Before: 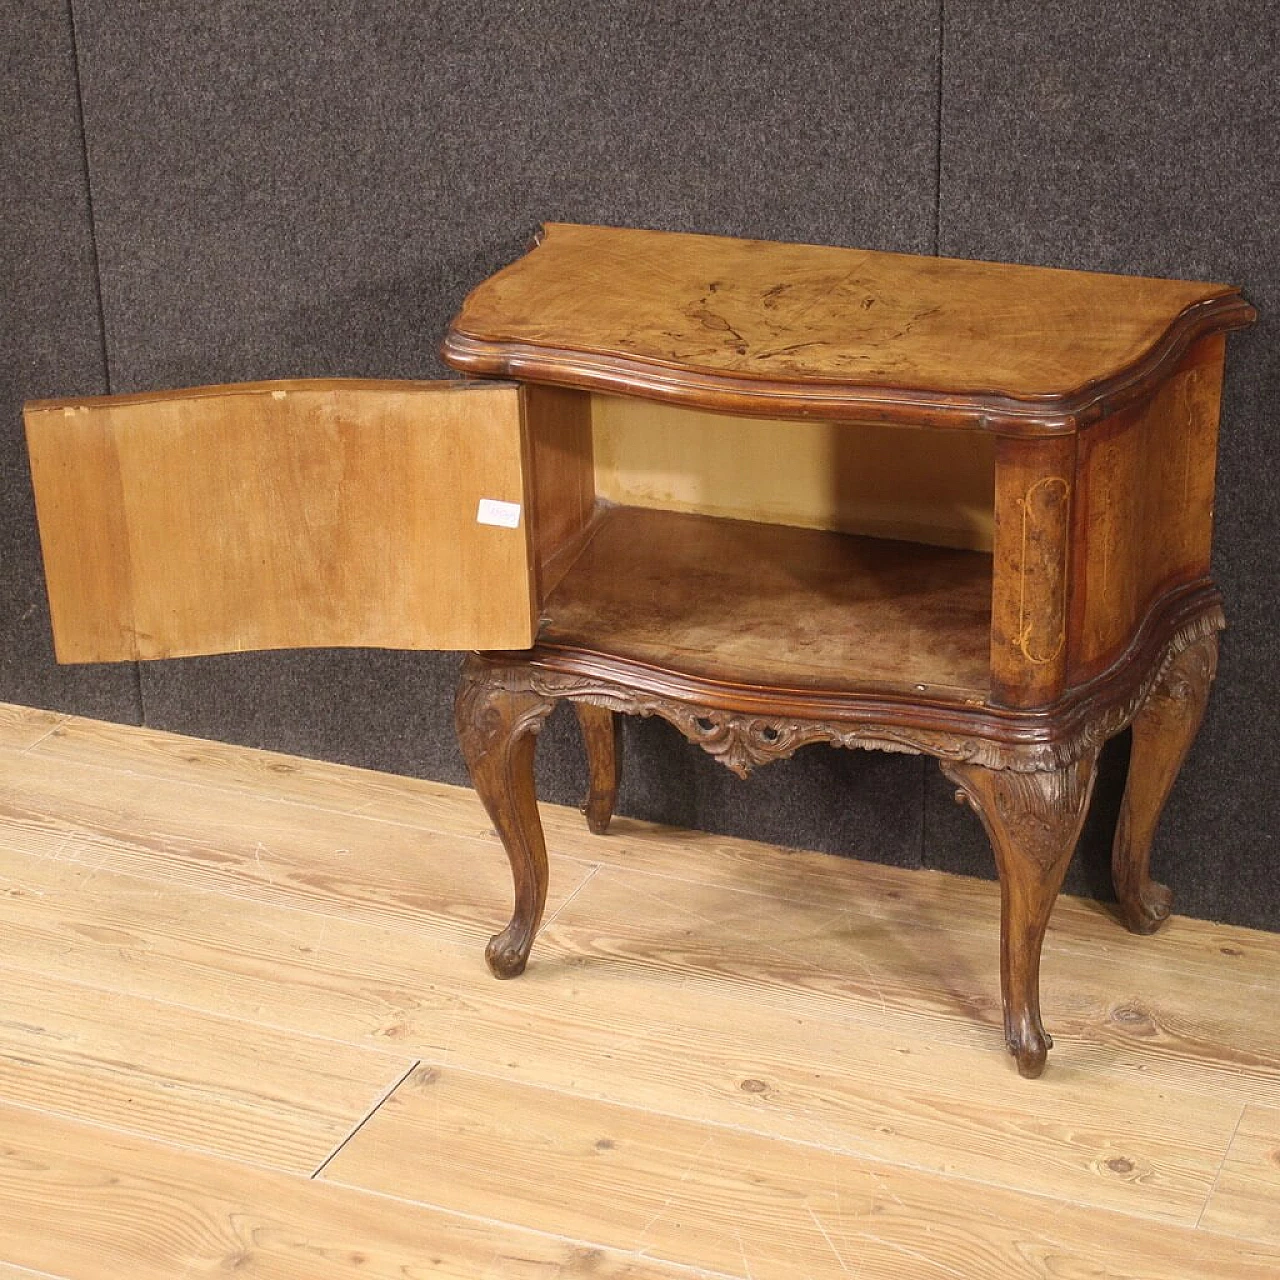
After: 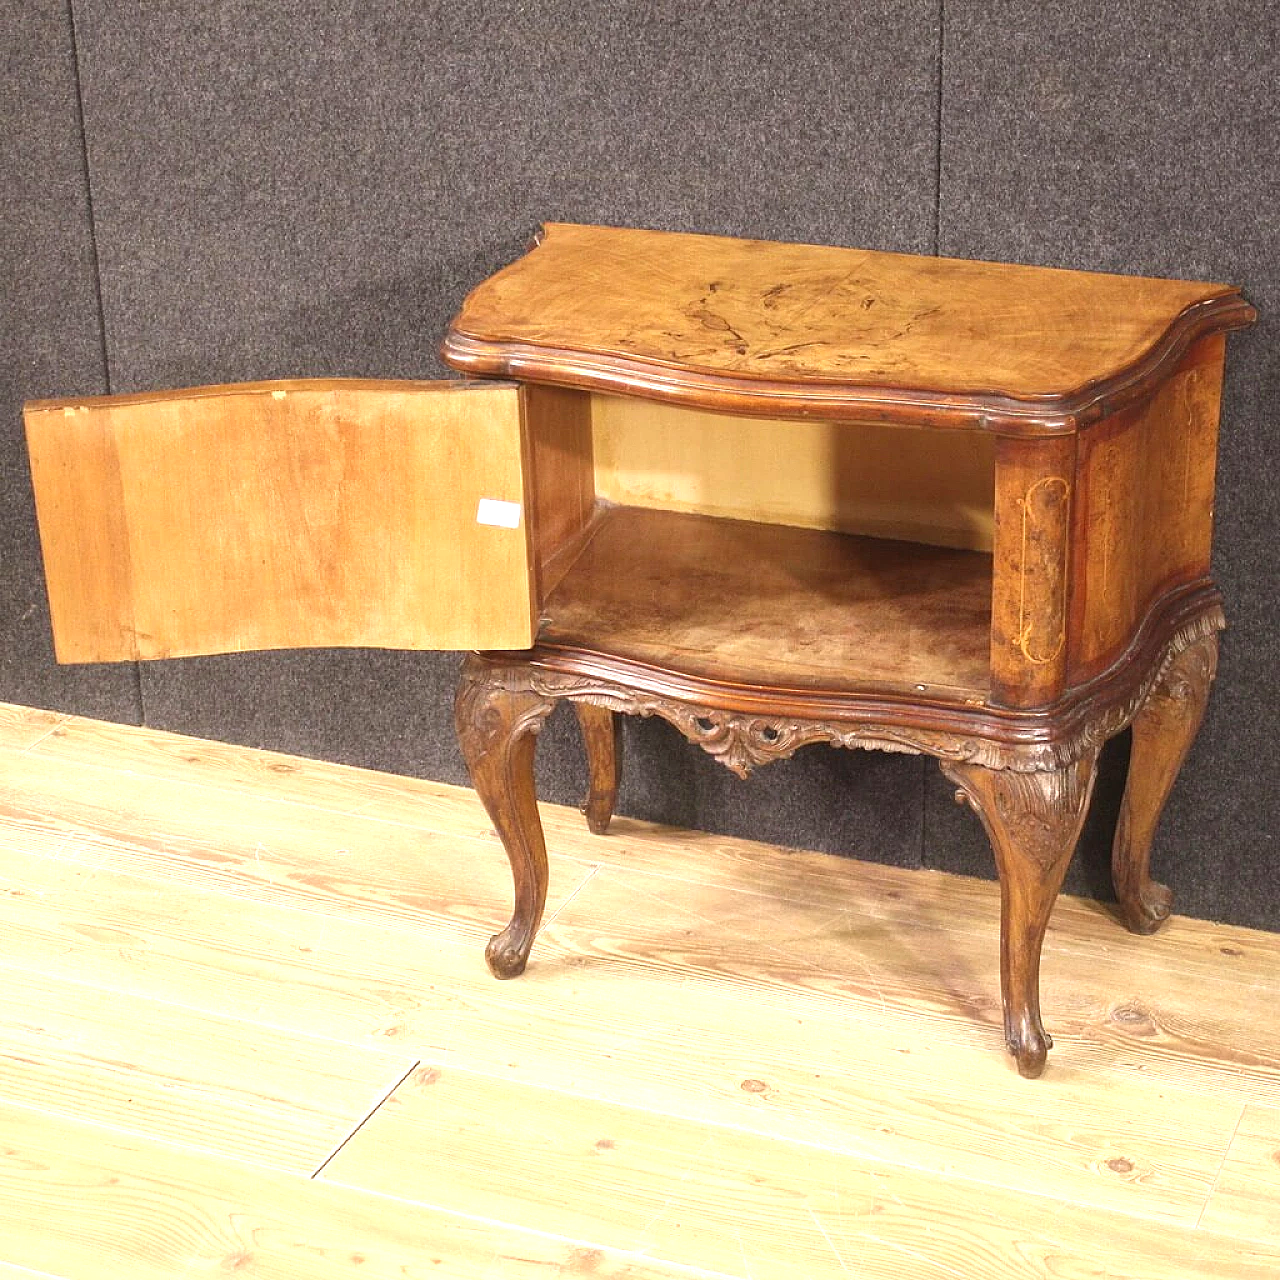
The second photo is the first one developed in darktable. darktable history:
exposure: black level correction 0, exposure 0.869 EV, compensate exposure bias true, compensate highlight preservation false
